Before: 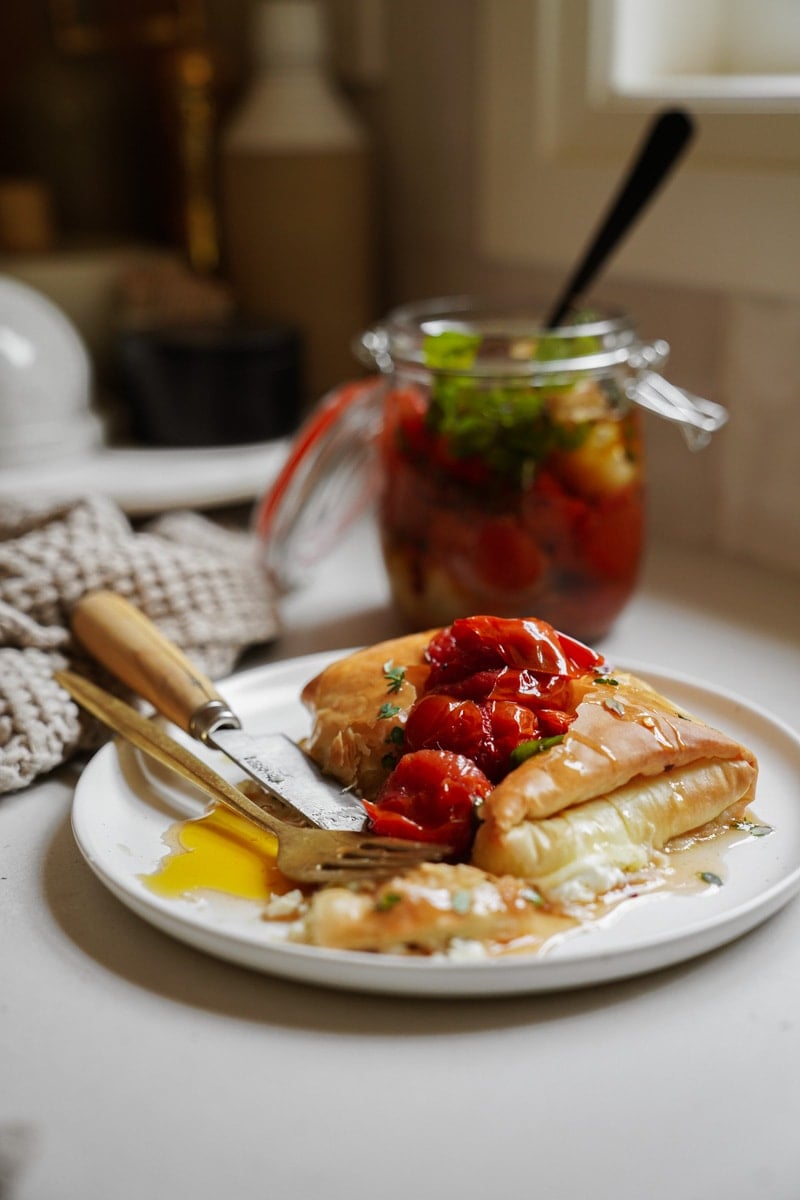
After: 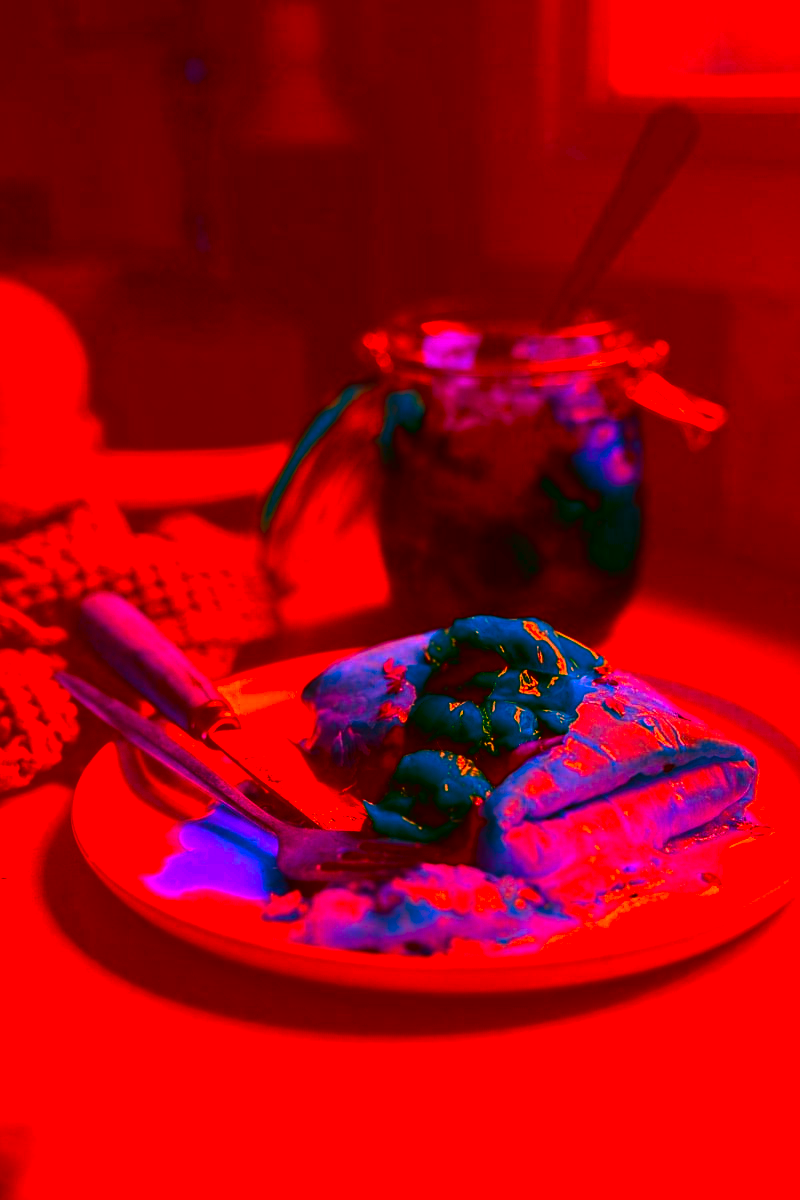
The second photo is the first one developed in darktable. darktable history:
color correction: highlights a* -39.4, highlights b* -39.32, shadows a* -39.23, shadows b* -39.29, saturation -2.96
contrast brightness saturation: contrast 0.087, brightness -0.599, saturation 0.167
